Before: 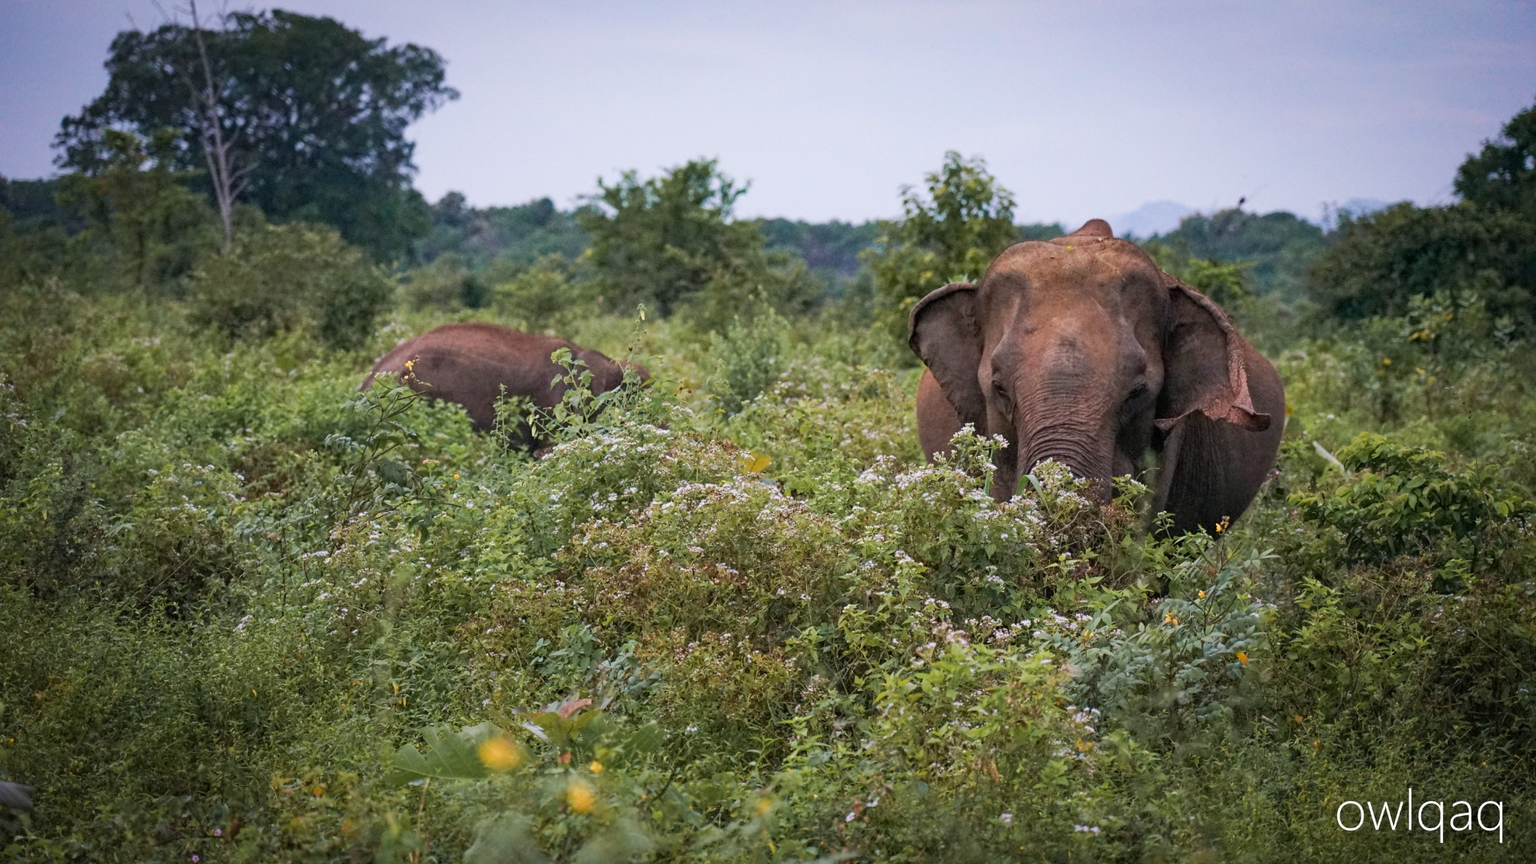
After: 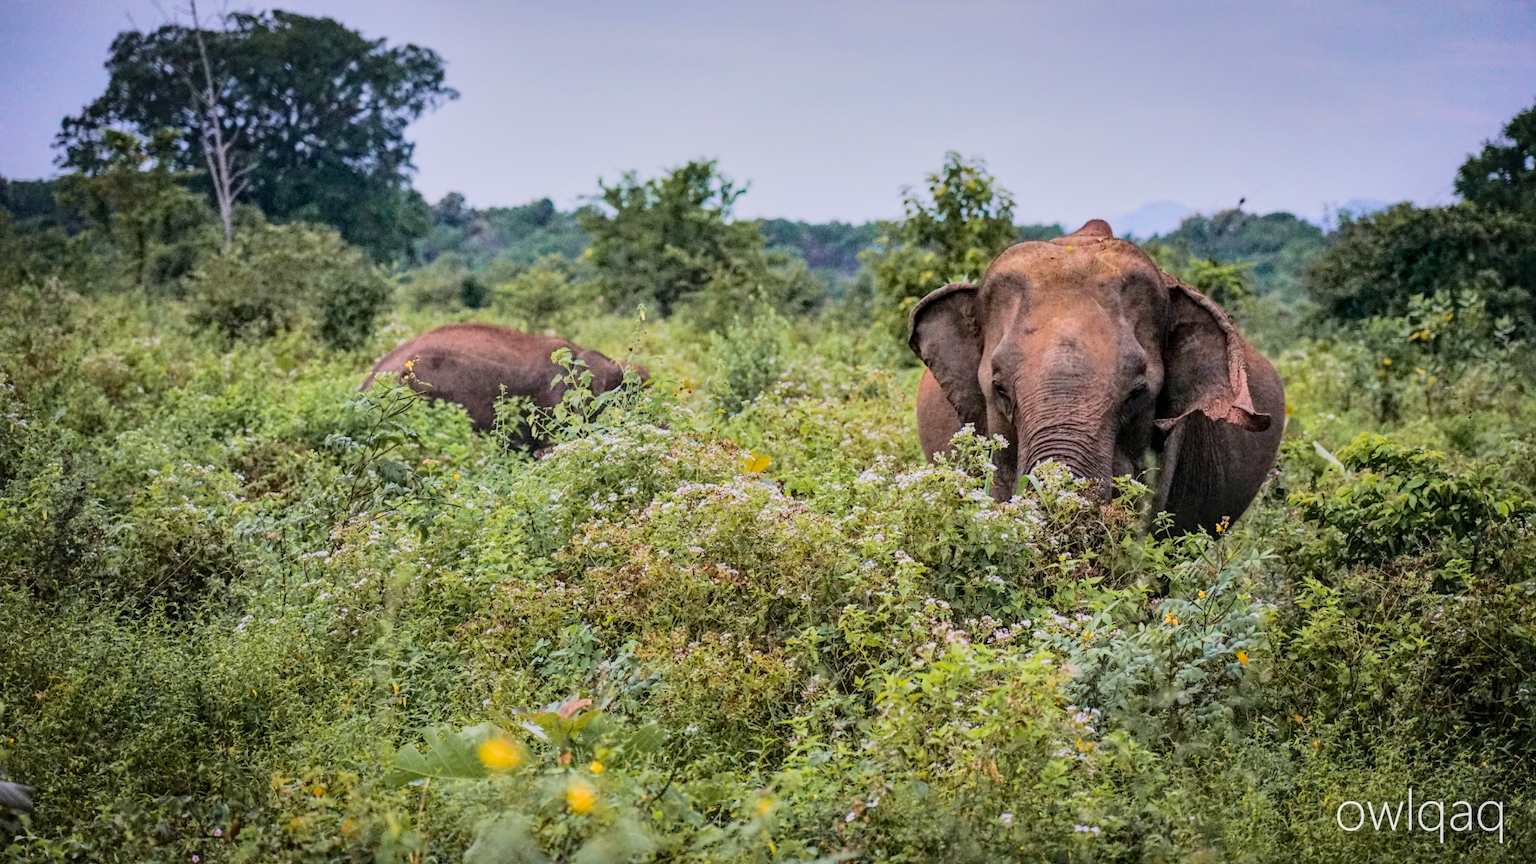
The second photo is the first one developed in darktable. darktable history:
tone curve: curves: ch0 [(0, 0) (0.003, 0.039) (0.011, 0.041) (0.025, 0.048) (0.044, 0.065) (0.069, 0.084) (0.1, 0.104) (0.136, 0.137) (0.177, 0.19) (0.224, 0.245) (0.277, 0.32) (0.335, 0.409) (0.399, 0.496) (0.468, 0.58) (0.543, 0.656) (0.623, 0.733) (0.709, 0.796) (0.801, 0.852) (0.898, 0.93) (1, 1)], color space Lab, independent channels, preserve colors none
local contrast: on, module defaults
tone equalizer: on, module defaults
shadows and highlights: shadows 39.6, highlights -53.89, low approximation 0.01, soften with gaussian
filmic rgb: black relative exposure -16 EV, white relative exposure 4.02 EV, target black luminance 0%, hardness 7.56, latitude 72.37%, contrast 0.908, highlights saturation mix 10.12%, shadows ↔ highlights balance -0.376%, preserve chrominance RGB euclidean norm, color science v5 (2021), contrast in shadows safe, contrast in highlights safe
